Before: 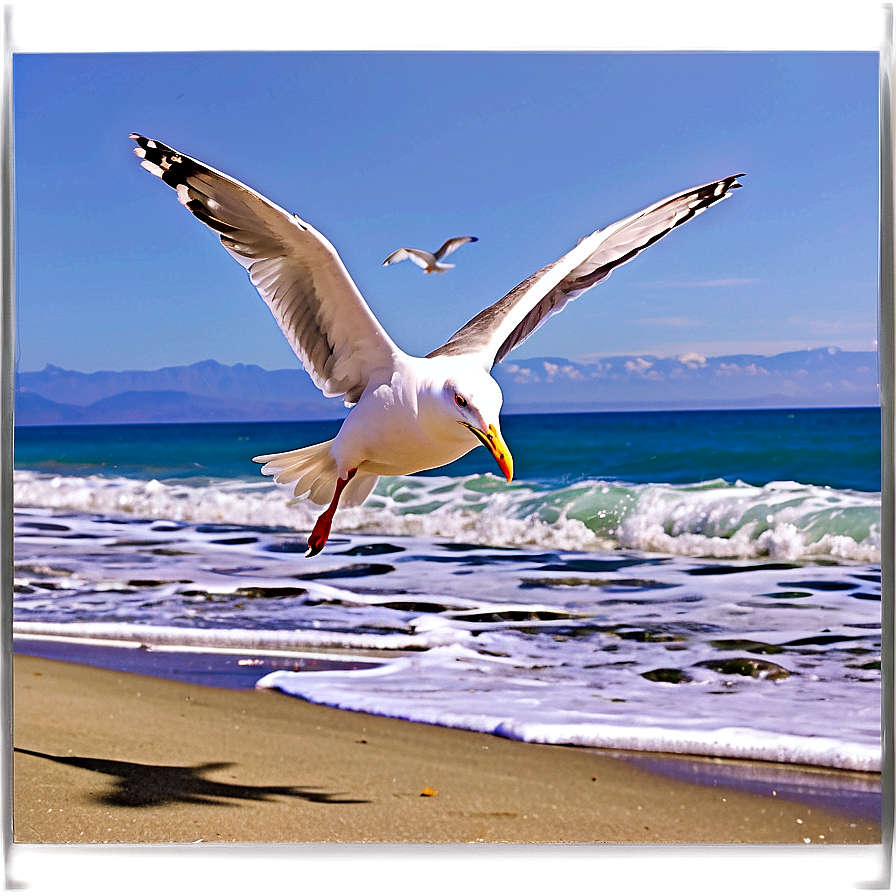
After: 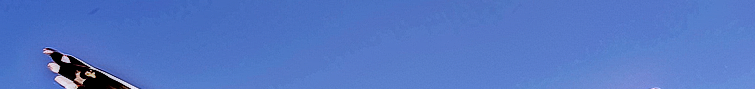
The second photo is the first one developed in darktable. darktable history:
graduated density: hue 238.83°, saturation 50%
local contrast: detail 140%
crop and rotate: left 9.644%, top 9.491%, right 6.021%, bottom 80.509%
